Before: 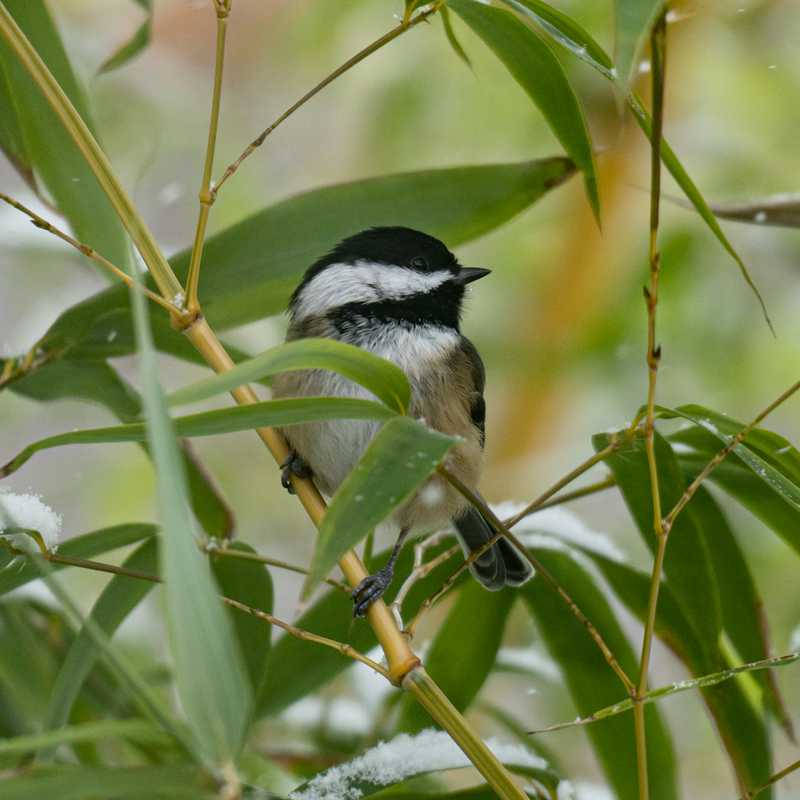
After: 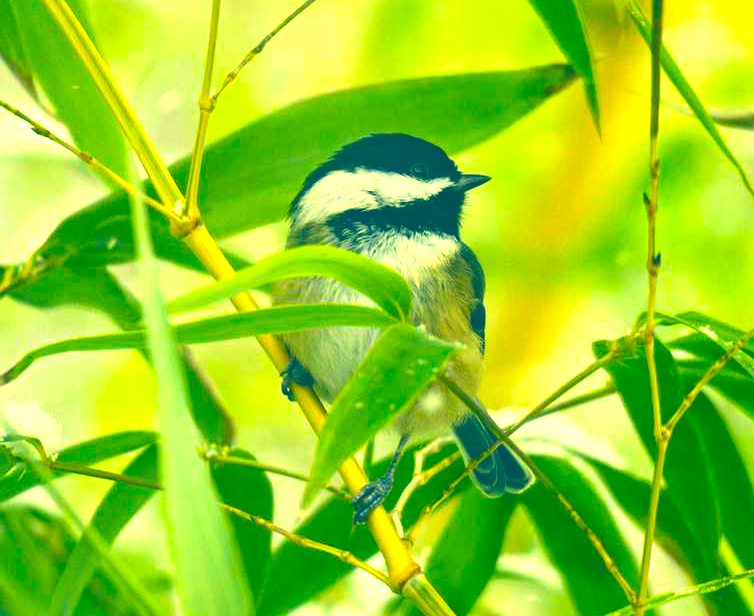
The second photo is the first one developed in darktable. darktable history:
crop and rotate: angle 0.057°, top 11.632%, right 5.586%, bottom 11.235%
color balance rgb: shadows lift › luminance -21.765%, shadows lift › chroma 6.58%, shadows lift › hue 267.8°, highlights gain › chroma 2.083%, highlights gain › hue 75.34°, linear chroma grading › global chroma 24.724%, perceptual saturation grading › global saturation 20%, perceptual saturation grading › highlights -25.534%, perceptual saturation grading › shadows 25.501%, global vibrance 20%
contrast brightness saturation: contrast 0.039, saturation 0.162
color correction: highlights a* -15.53, highlights b* 39.53, shadows a* -39.23, shadows b* -25.49
exposure: black level correction -0.024, exposure 1.397 EV, compensate exposure bias true, compensate highlight preservation false
